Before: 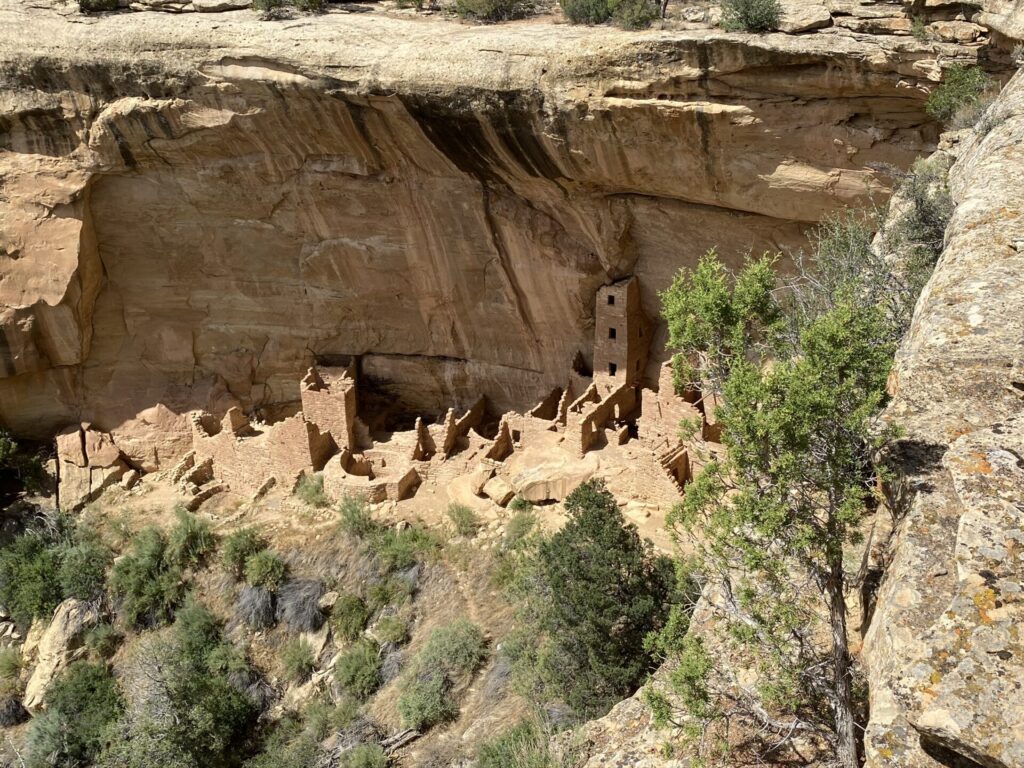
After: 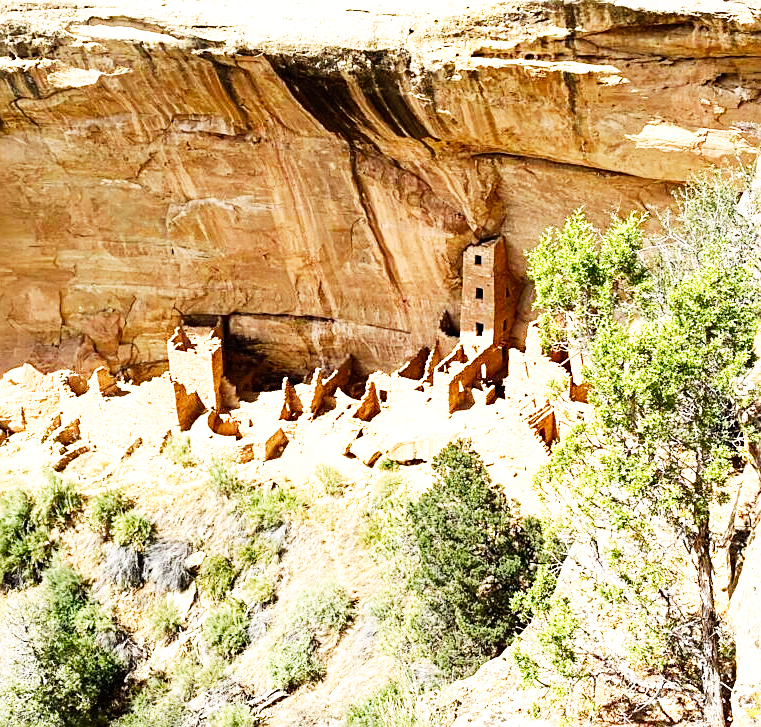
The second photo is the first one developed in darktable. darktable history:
exposure: black level correction 0, exposure 0.697 EV, compensate highlight preservation false
sharpen: on, module defaults
crop and rotate: left 13.037%, top 5.306%, right 12.565%
base curve: curves: ch0 [(0, 0) (0.007, 0.004) (0.027, 0.03) (0.046, 0.07) (0.207, 0.54) (0.442, 0.872) (0.673, 0.972) (1, 1)], preserve colors none
